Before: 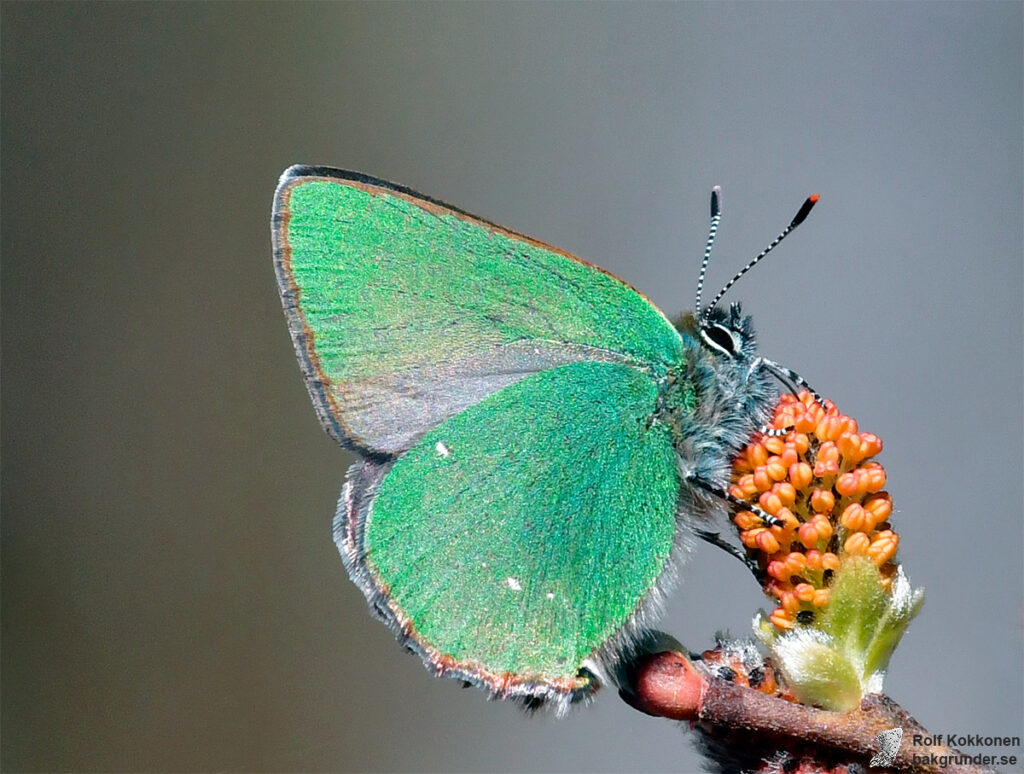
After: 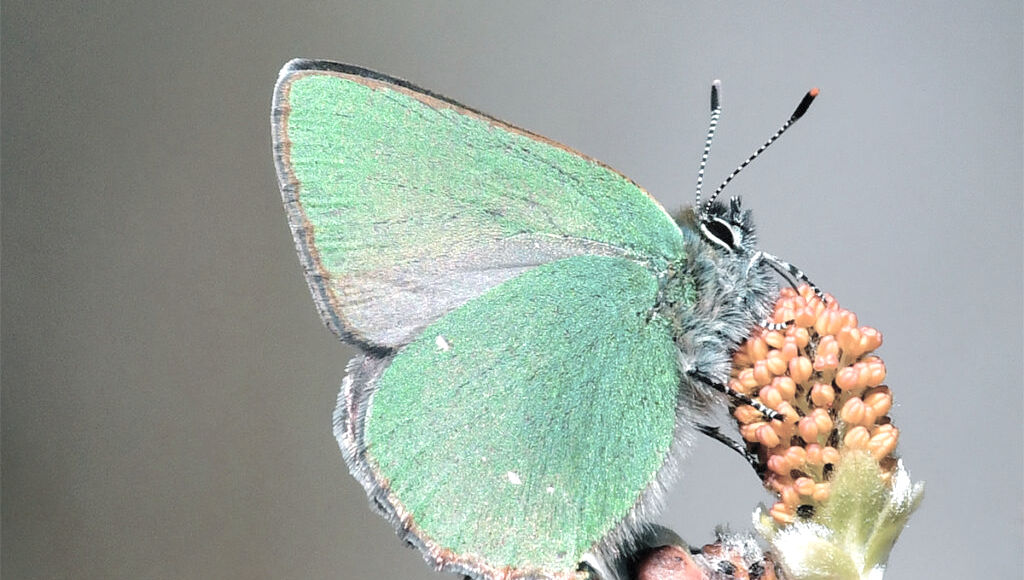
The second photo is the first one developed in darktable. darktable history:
exposure: exposure 0.4 EV, compensate highlight preservation false
contrast brightness saturation: brightness 0.18, saturation -0.5
crop: top 13.819%, bottom 11.169%
